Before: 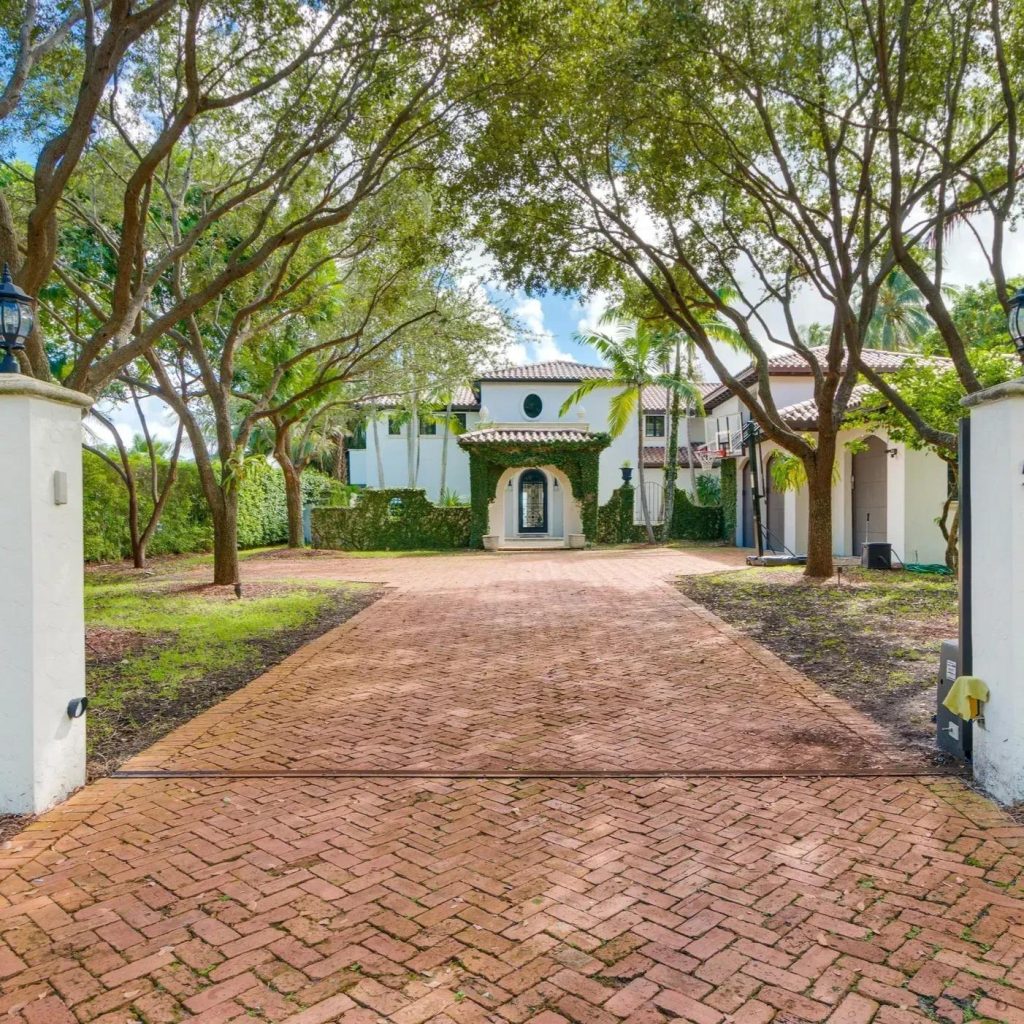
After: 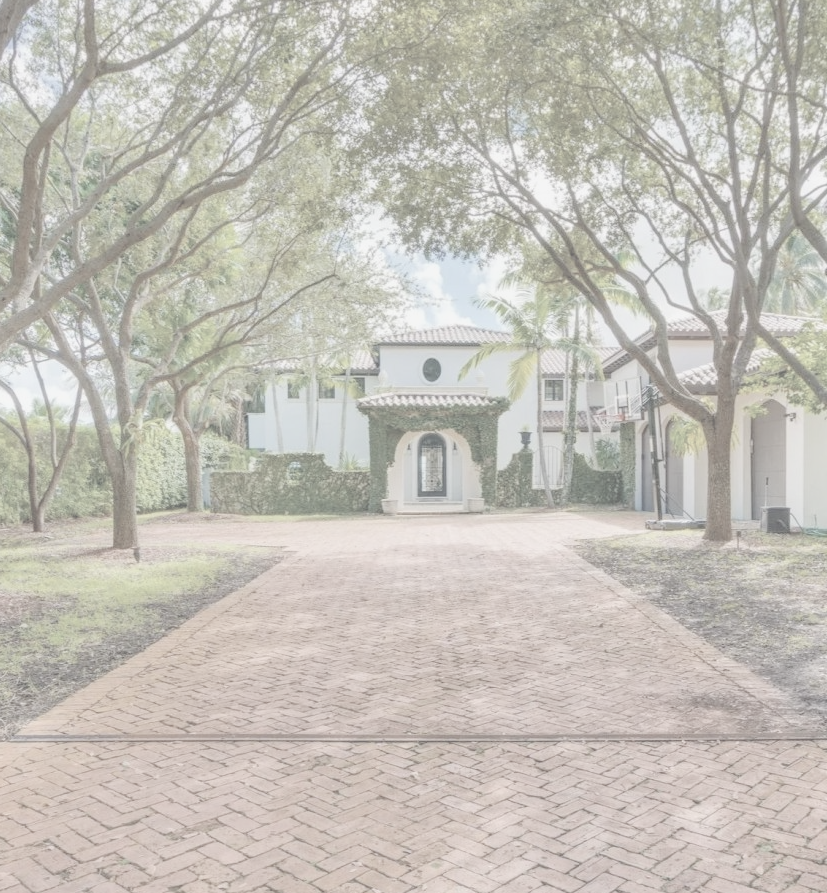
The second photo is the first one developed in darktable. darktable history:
contrast brightness saturation: contrast -0.302, brightness 0.765, saturation -0.762
local contrast: on, module defaults
crop: left 9.921%, top 3.546%, right 9.243%, bottom 9.247%
